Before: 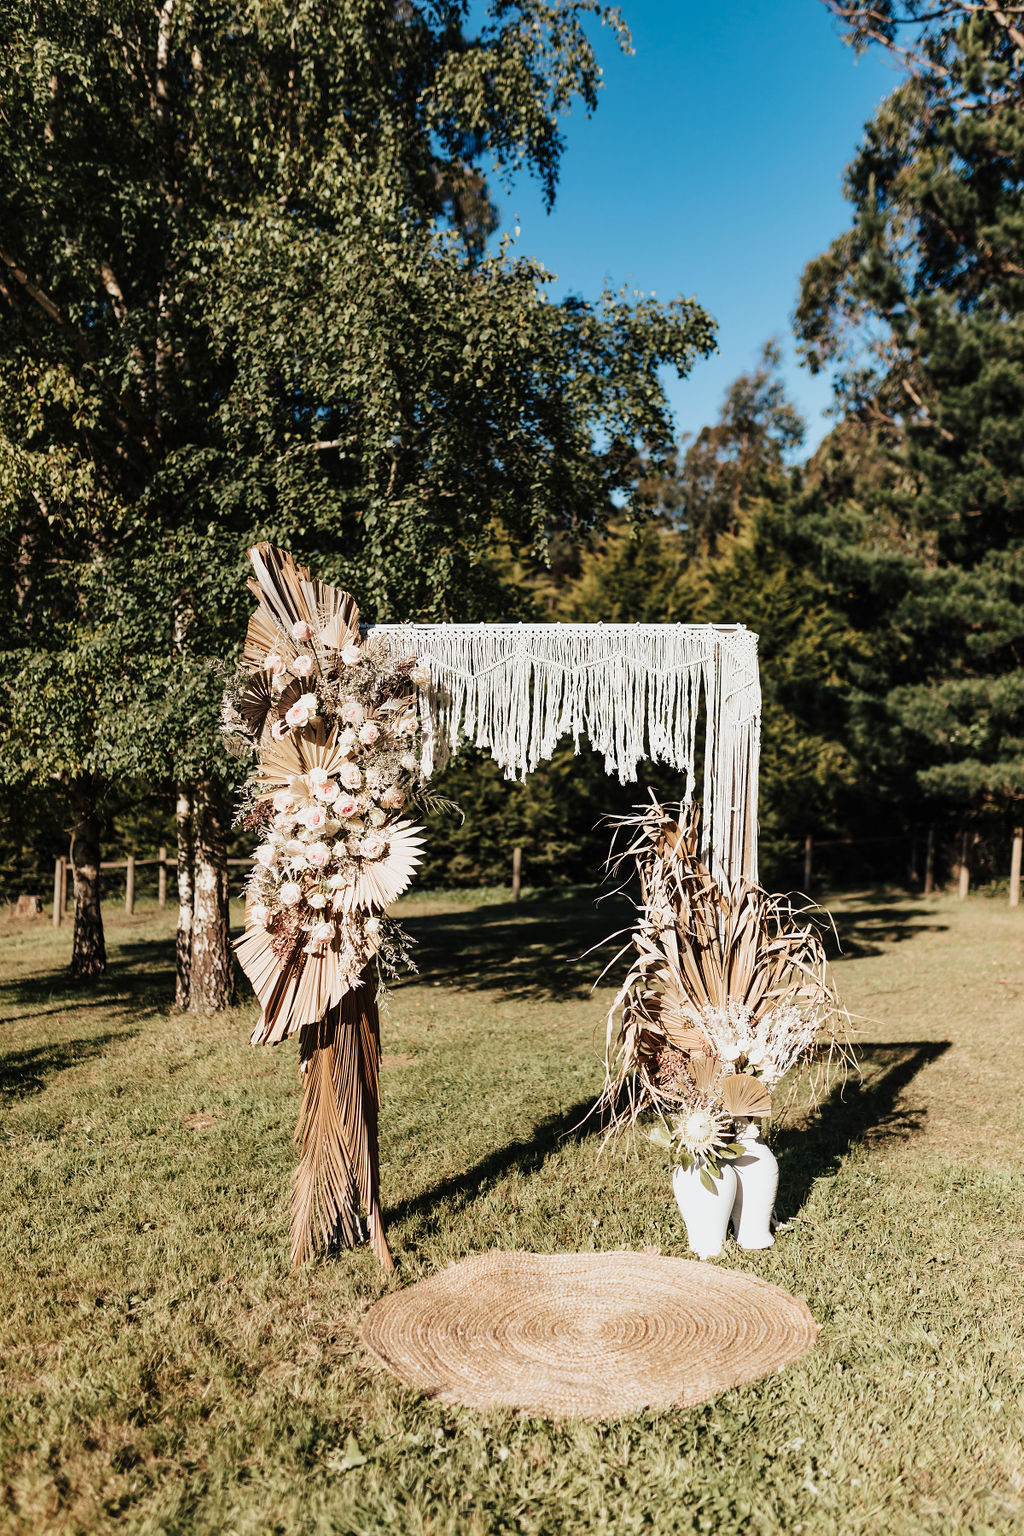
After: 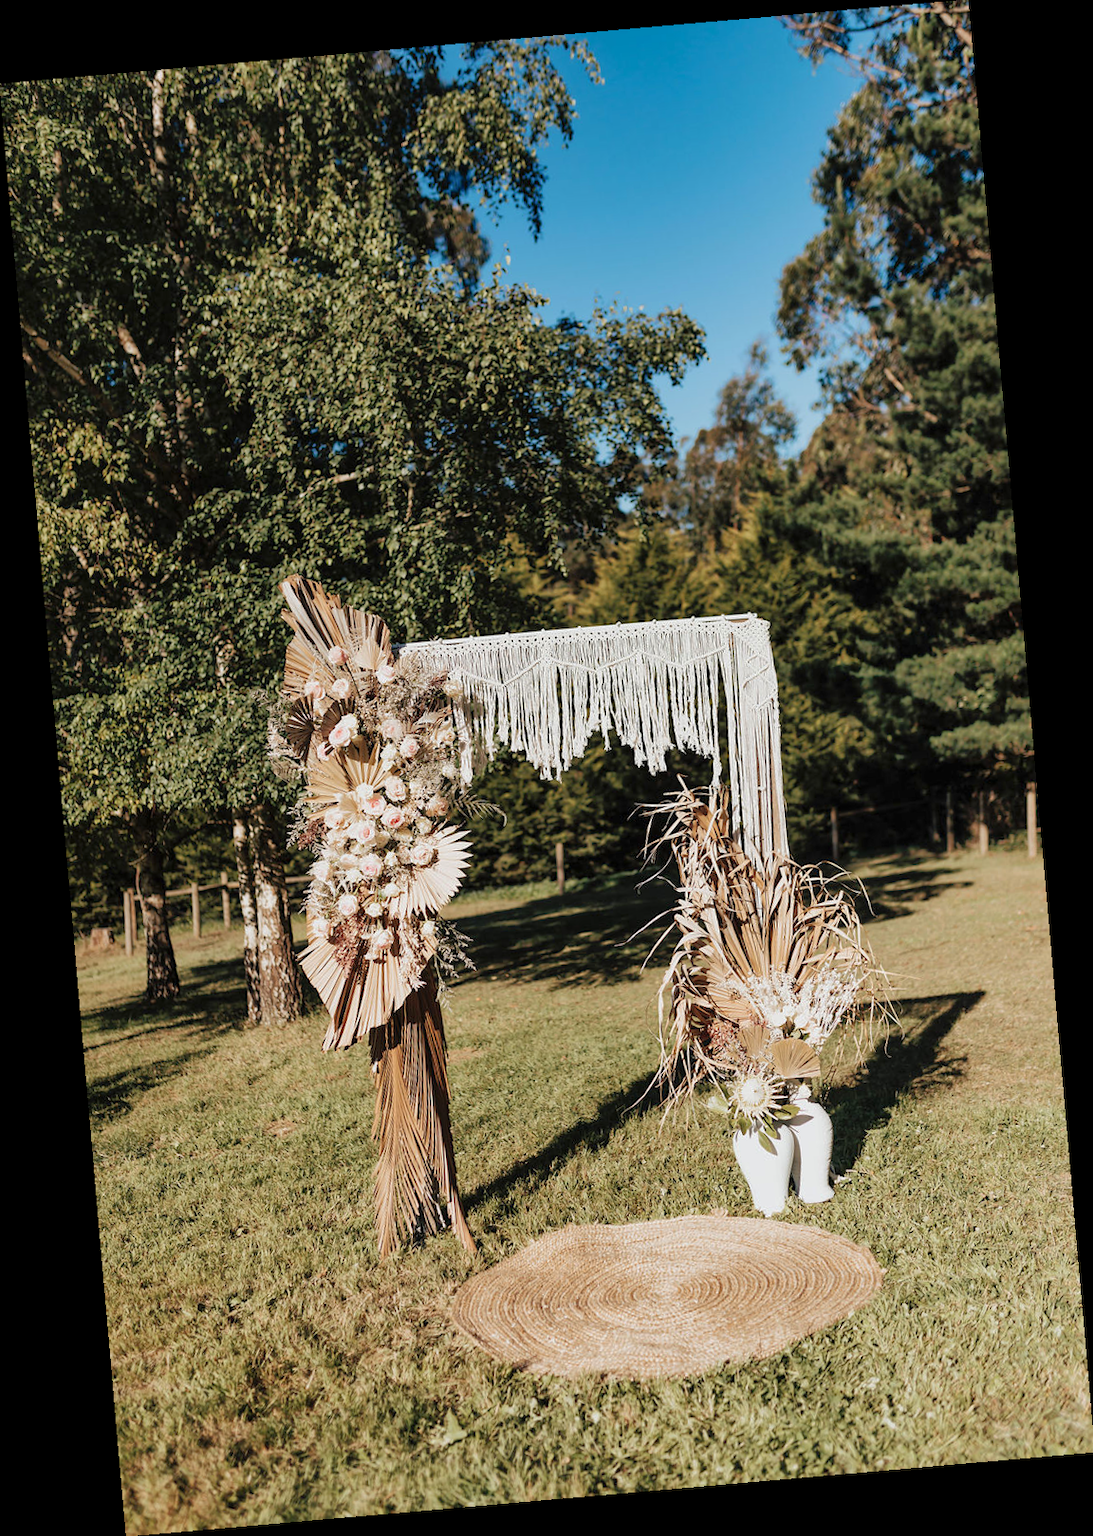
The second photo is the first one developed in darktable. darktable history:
shadows and highlights: on, module defaults
rotate and perspective: rotation -4.98°, automatic cropping off
